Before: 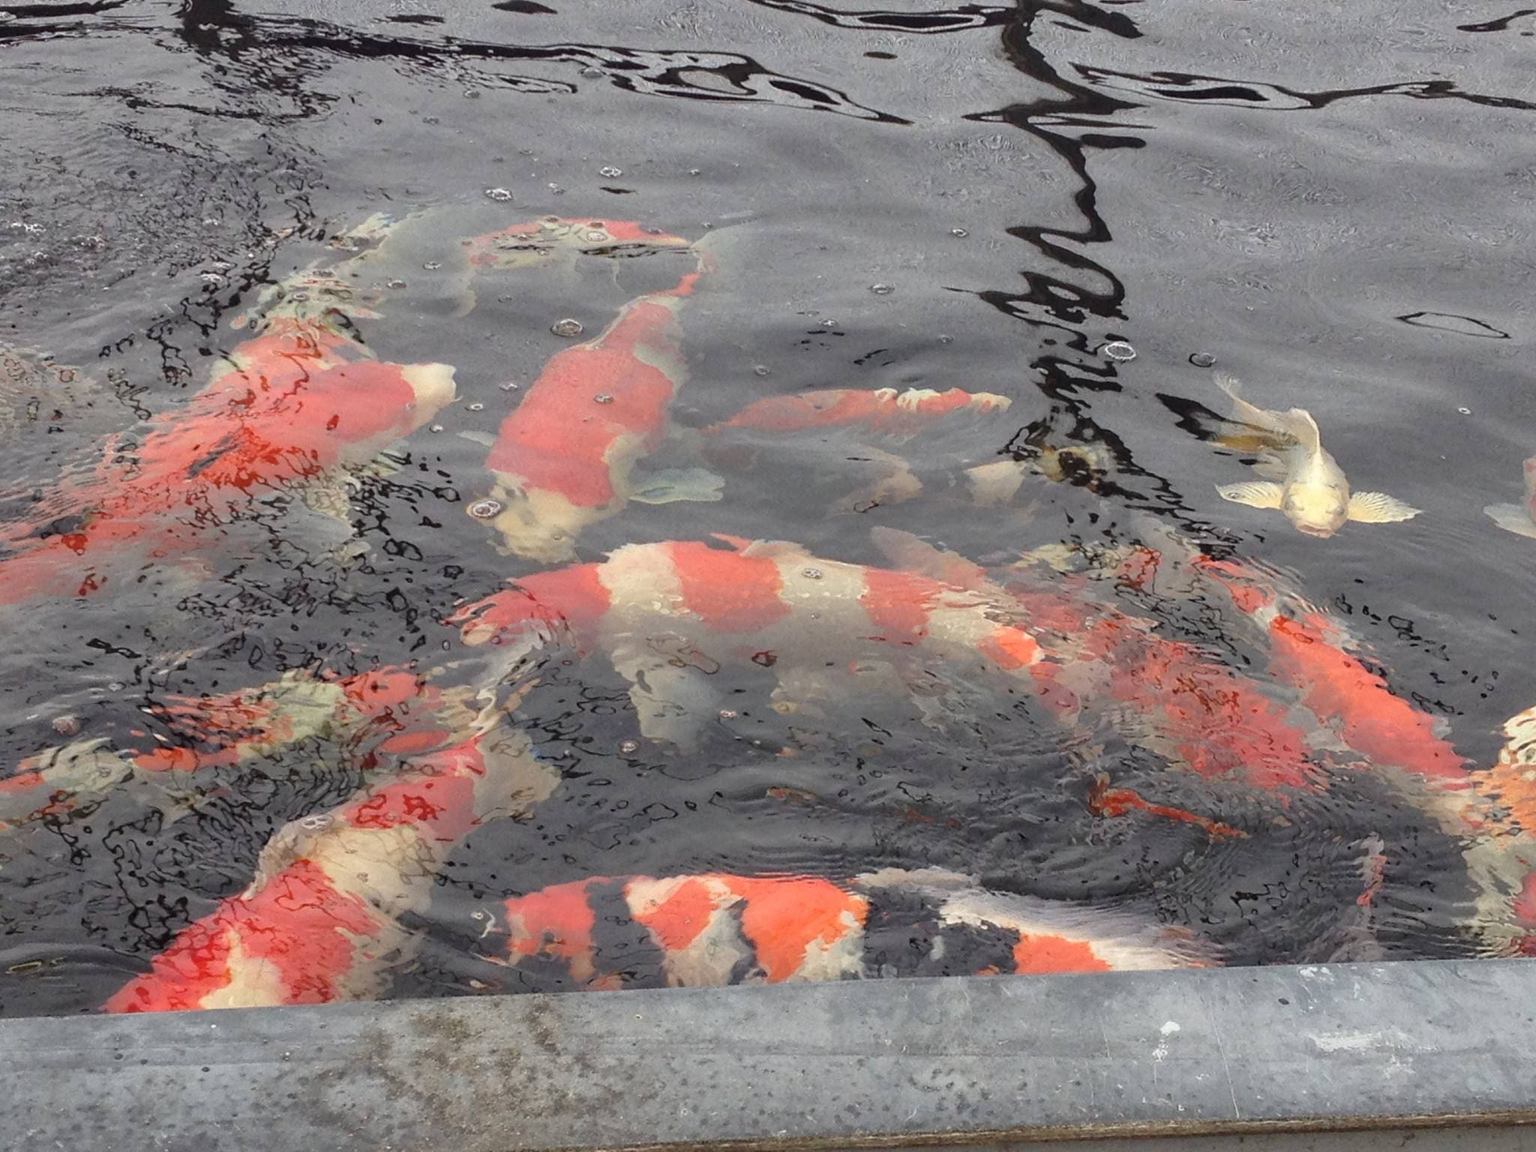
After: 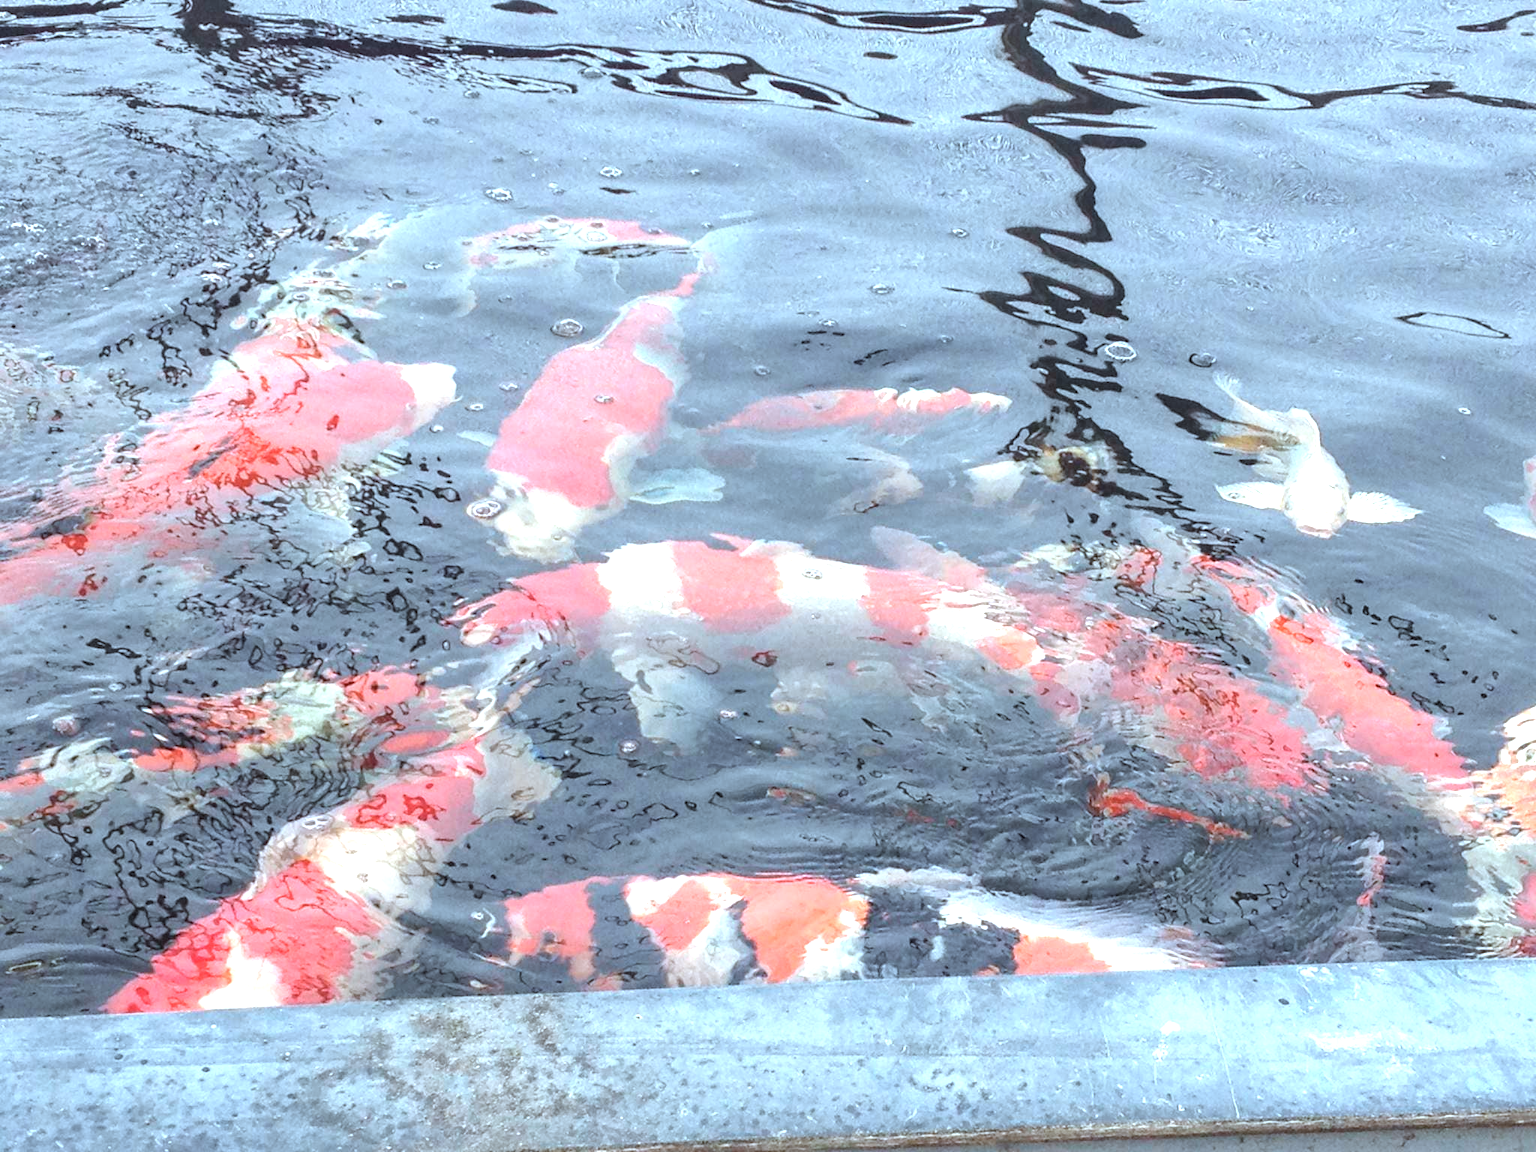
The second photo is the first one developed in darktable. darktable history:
color correction: highlights a* -9.23, highlights b* -22.41
exposure: exposure 1.203 EV, compensate highlight preservation false
local contrast: detail 110%
